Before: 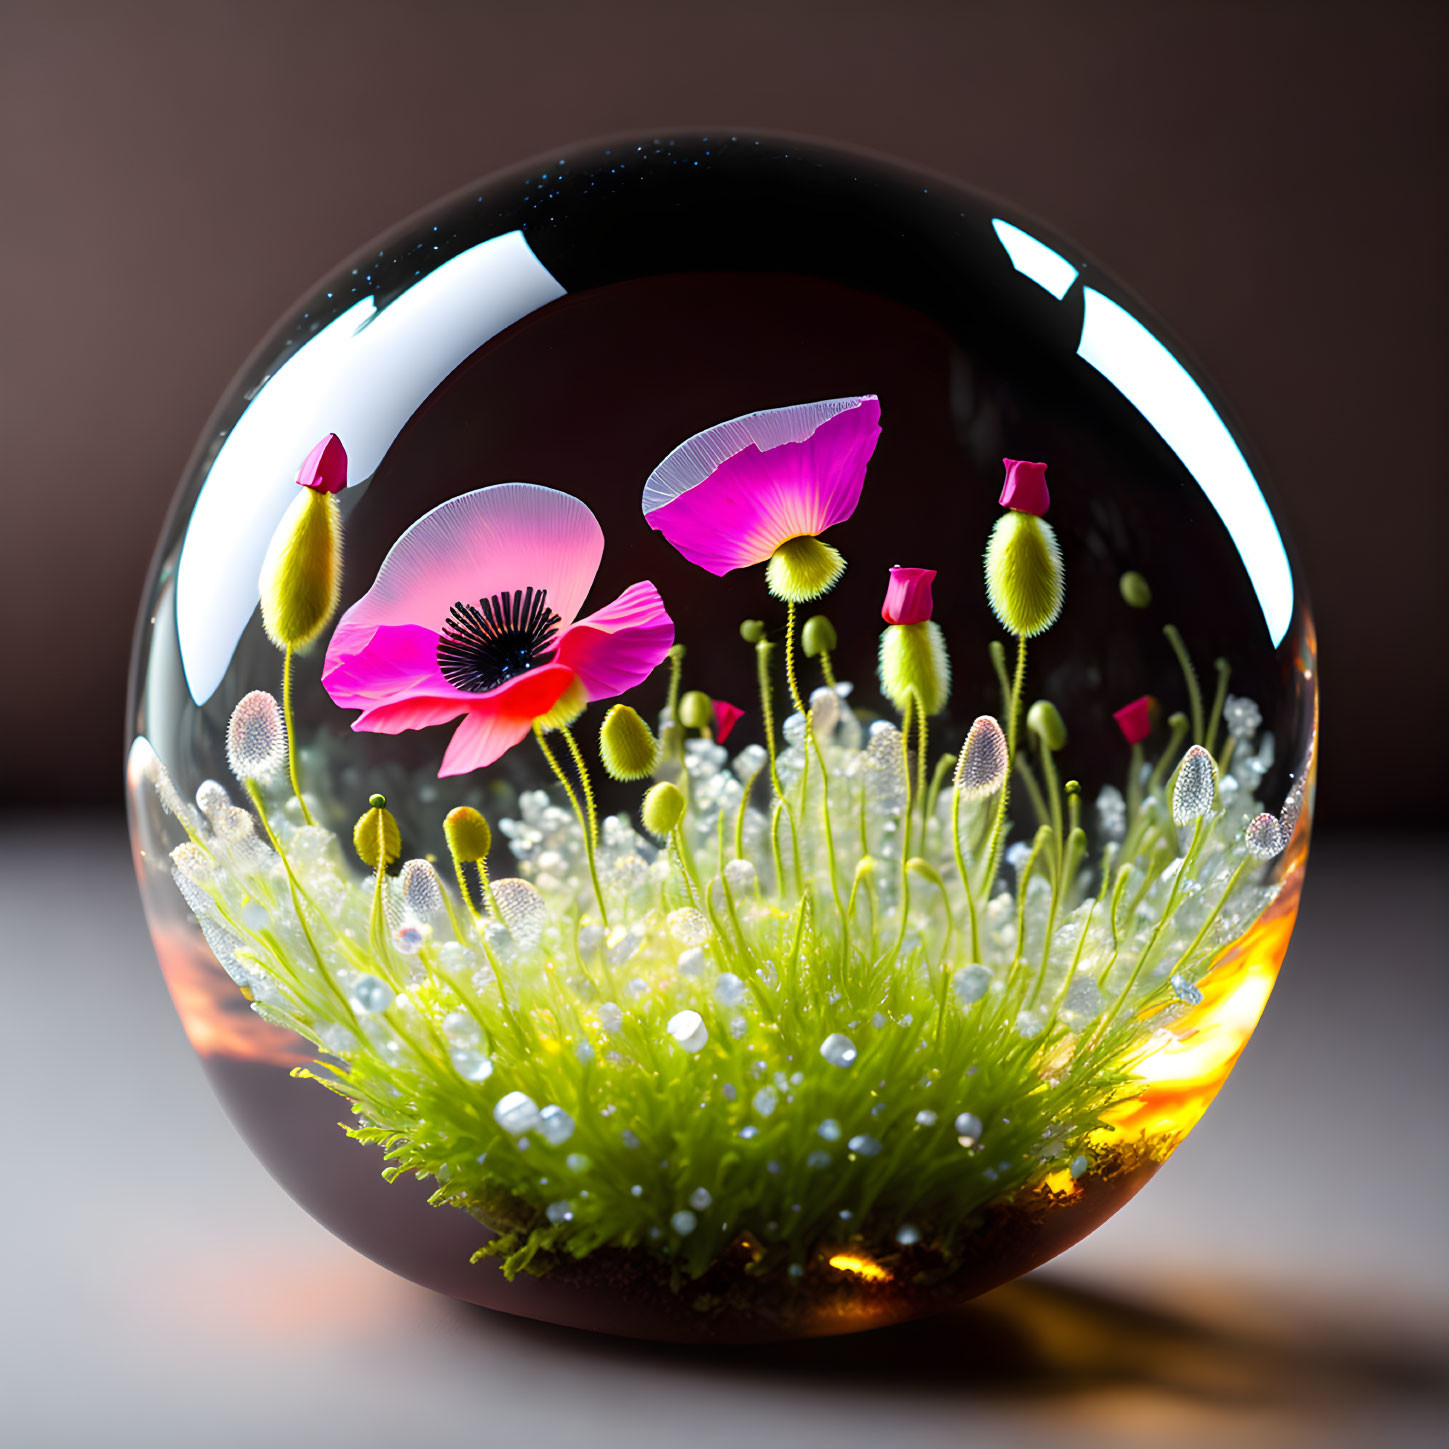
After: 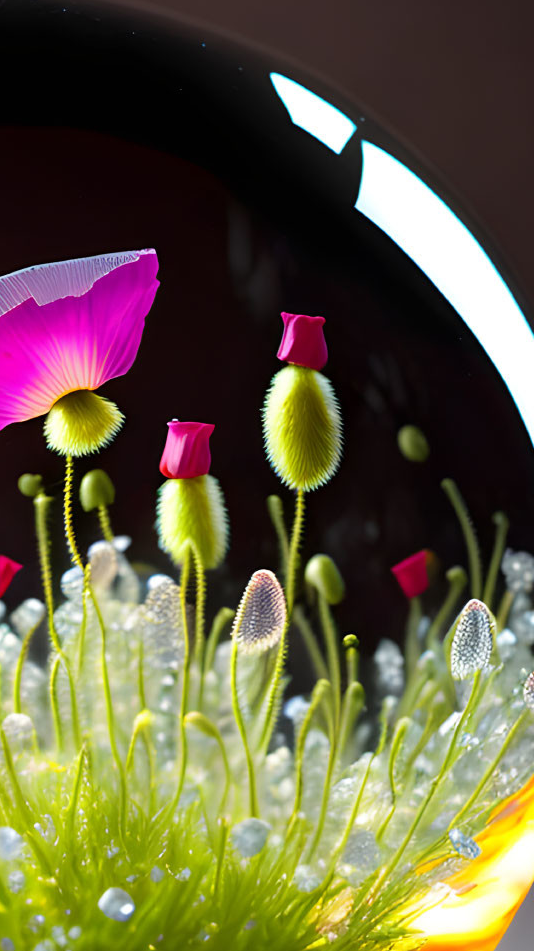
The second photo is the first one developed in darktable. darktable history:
crop and rotate: left 49.883%, top 10.131%, right 13.245%, bottom 24.217%
